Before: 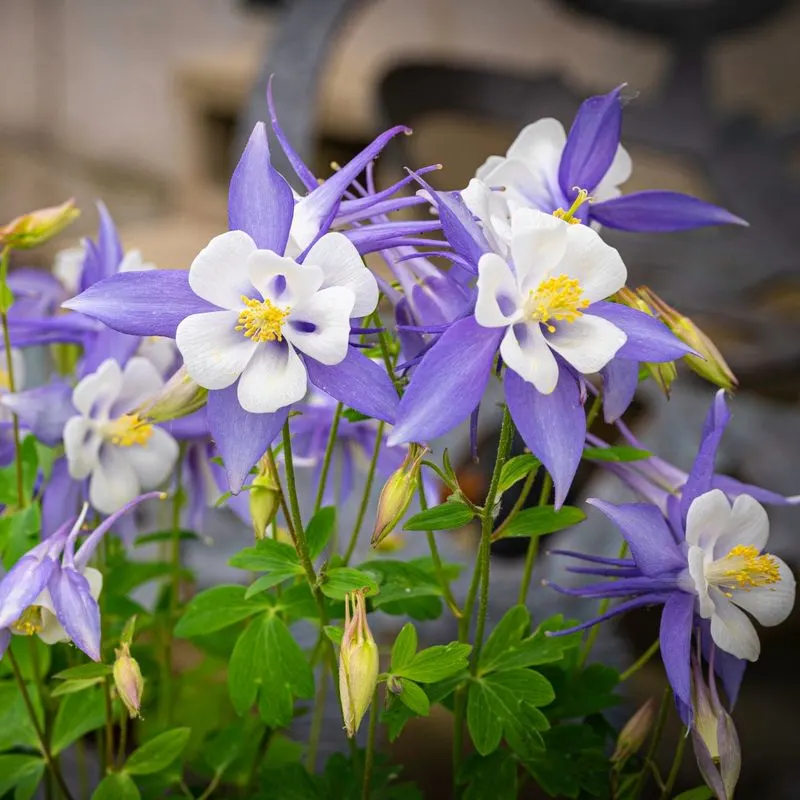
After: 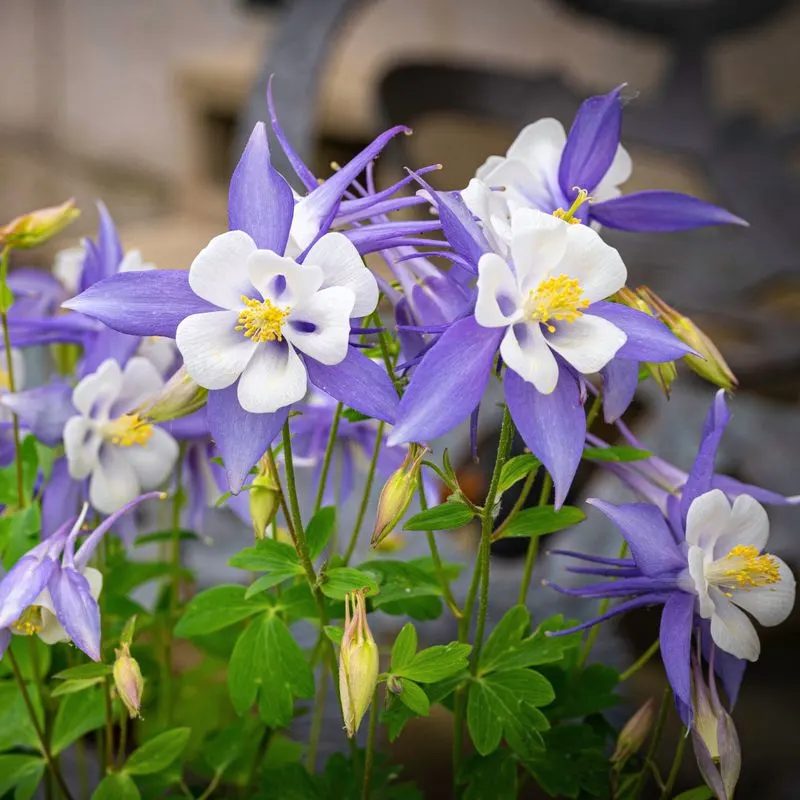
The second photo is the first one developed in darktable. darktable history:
shadows and highlights: shadows 12.77, white point adjustment 1.1, soften with gaussian
color correction: highlights a* 0.02, highlights b* -0.866
